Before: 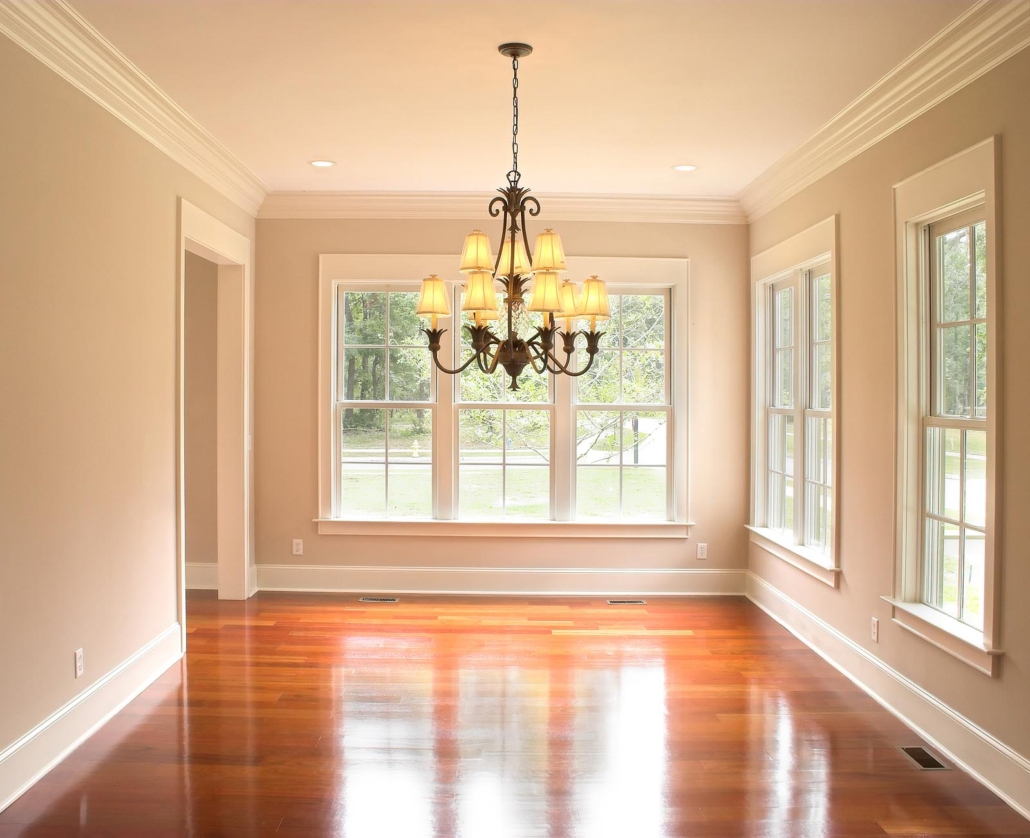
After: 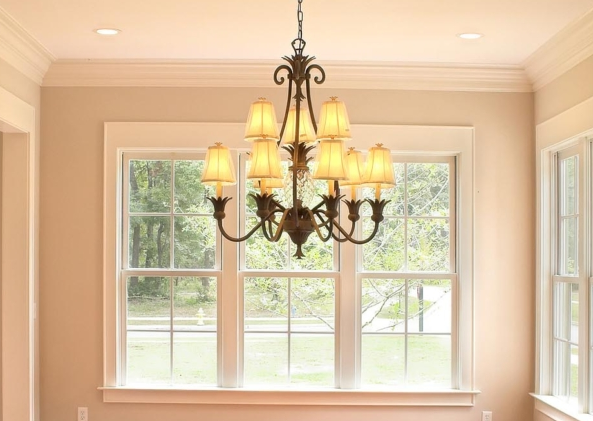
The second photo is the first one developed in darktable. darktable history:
crop: left 20.917%, top 15.836%, right 21.448%, bottom 33.909%
